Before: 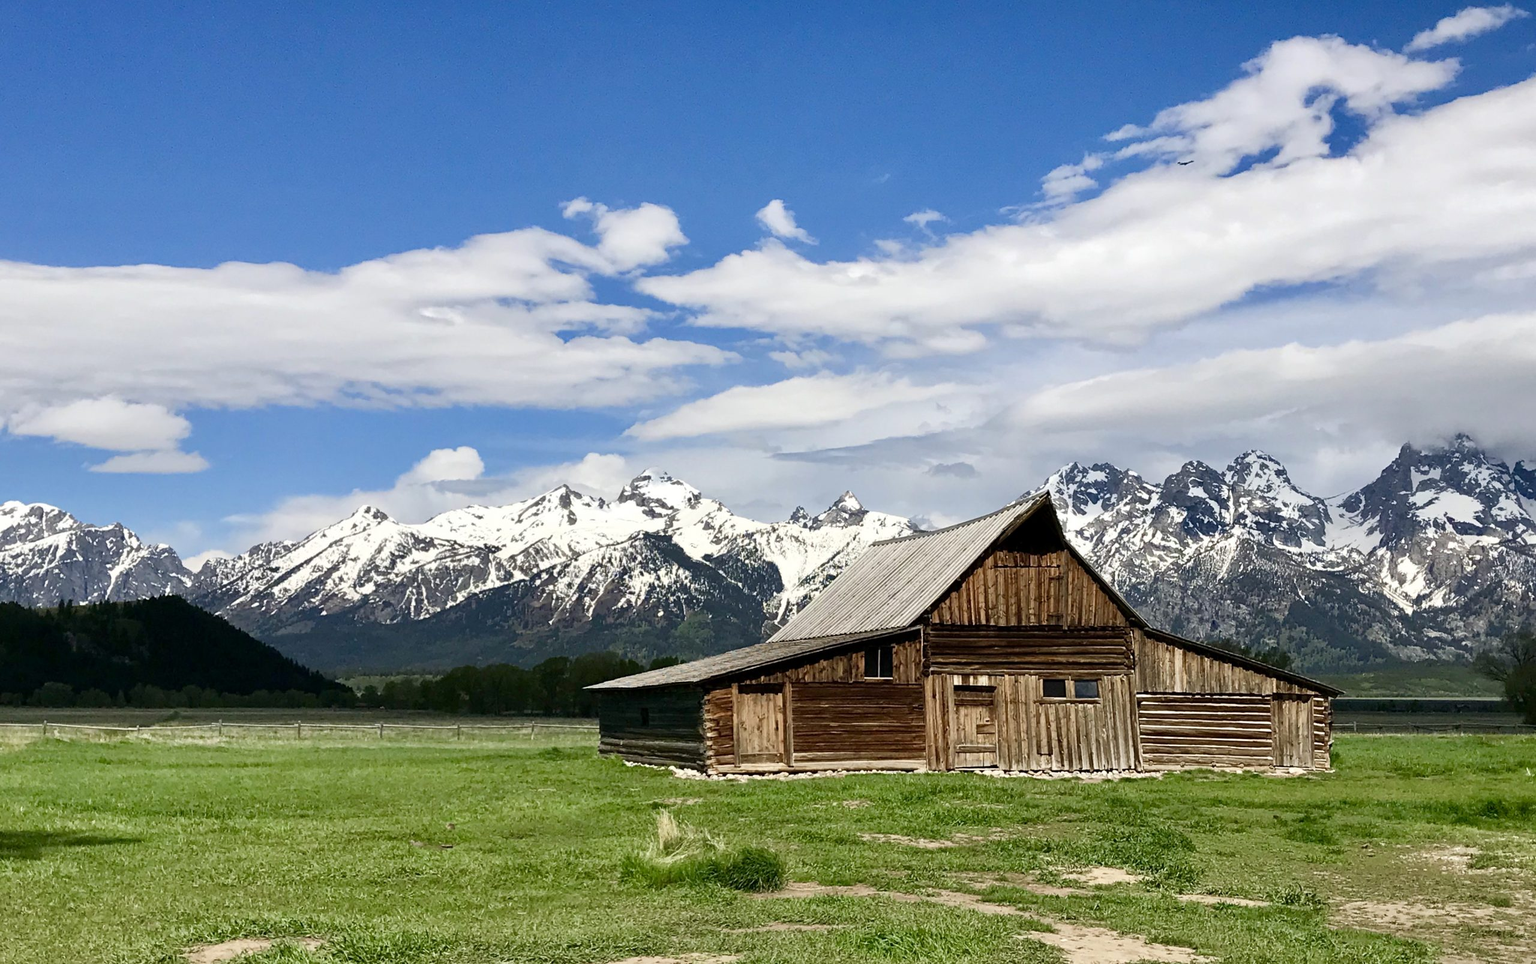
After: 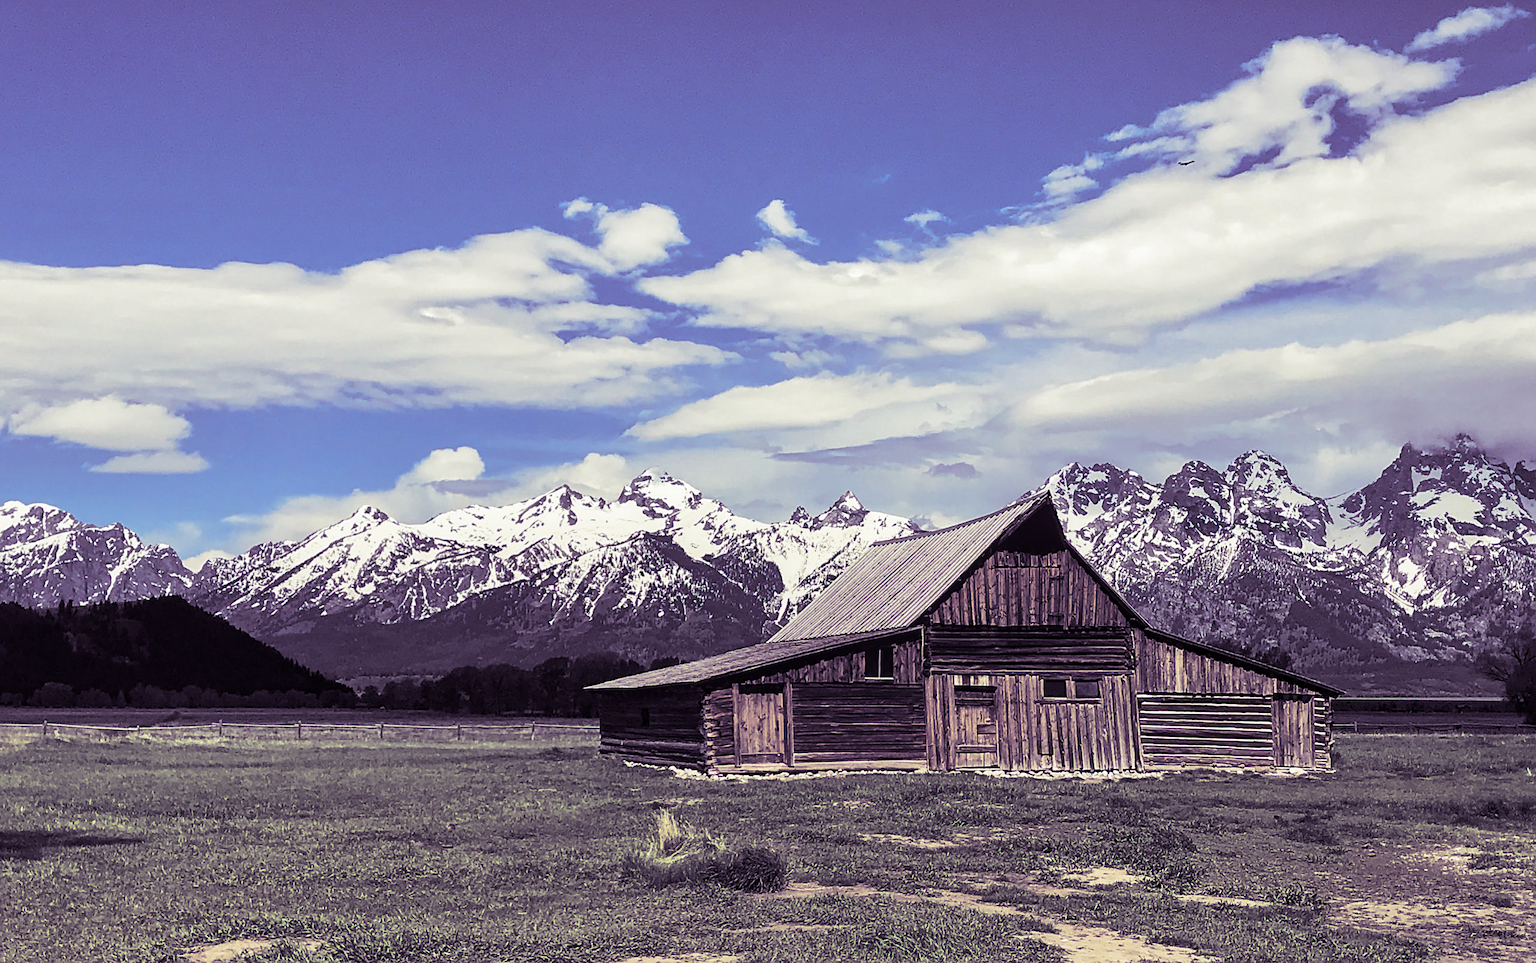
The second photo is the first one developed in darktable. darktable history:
sharpen: on, module defaults
split-toning: shadows › hue 266.4°, shadows › saturation 0.4, highlights › hue 61.2°, highlights › saturation 0.3, compress 0%
color balance rgb: linear chroma grading › shadows -8%, linear chroma grading › global chroma 10%, perceptual saturation grading › global saturation 2%, perceptual saturation grading › highlights -2%, perceptual saturation grading › mid-tones 4%, perceptual saturation grading › shadows 8%, perceptual brilliance grading › global brilliance 2%, perceptual brilliance grading › highlights -4%, global vibrance 16%, saturation formula JzAzBz (2021)
local contrast: detail 117%
